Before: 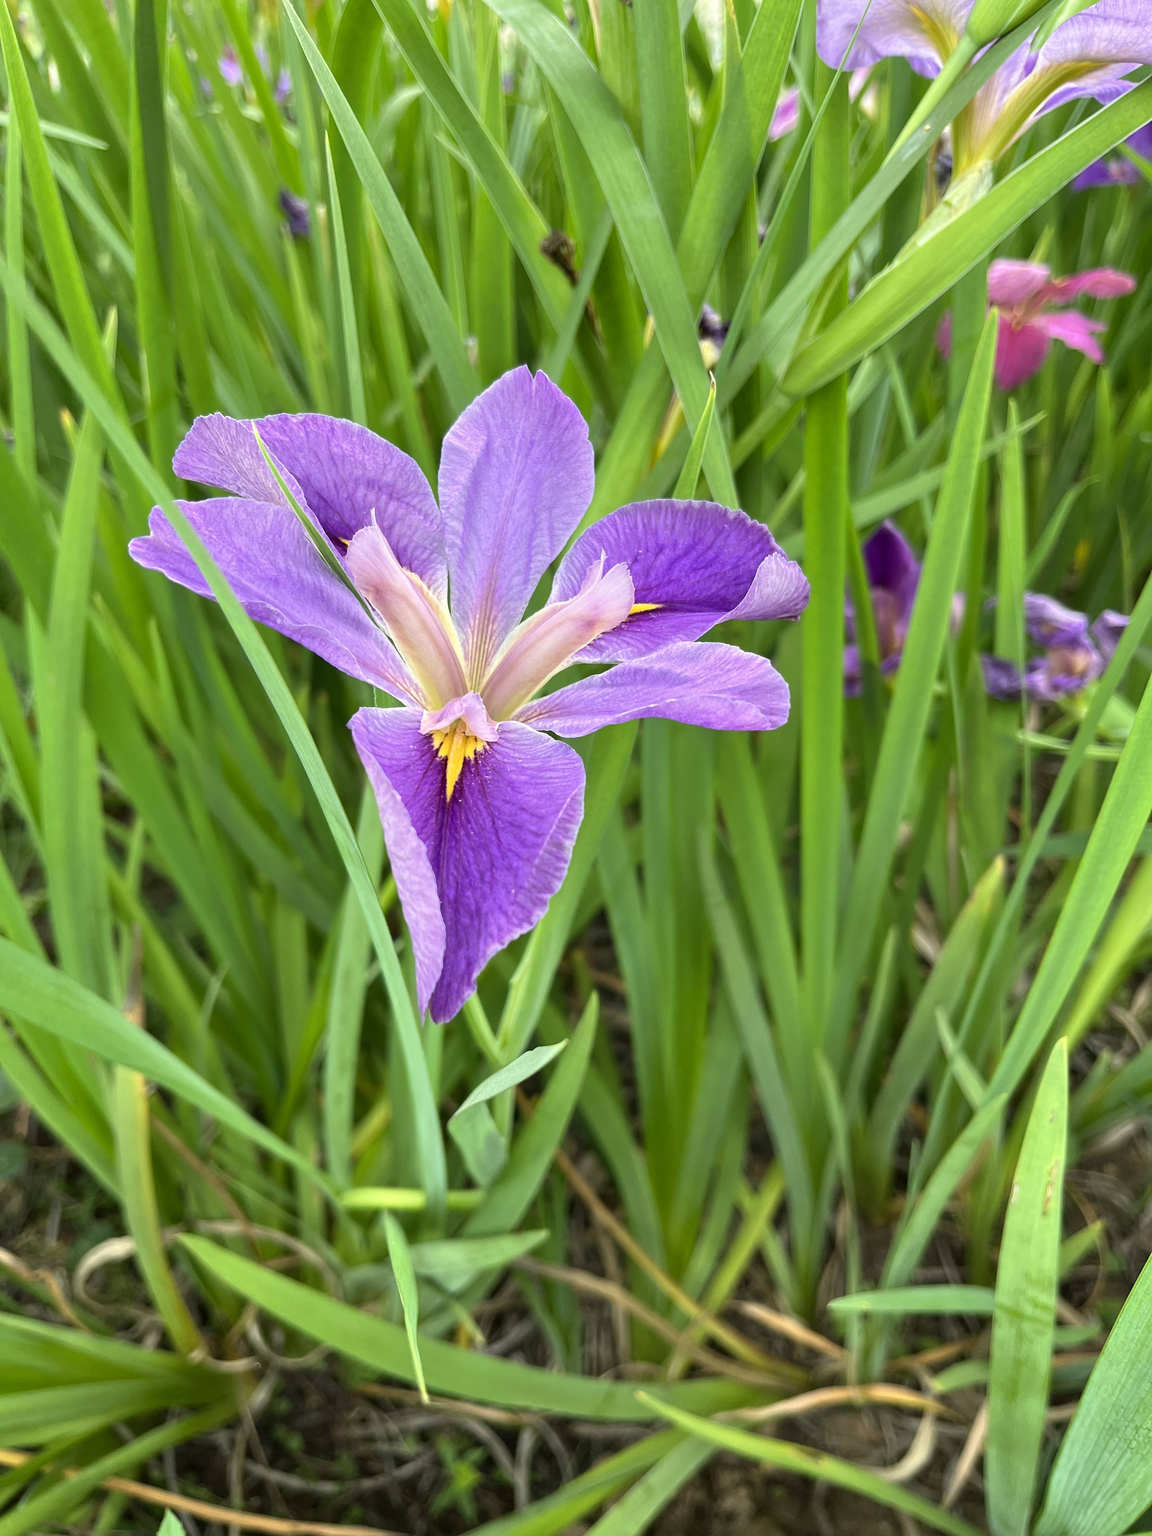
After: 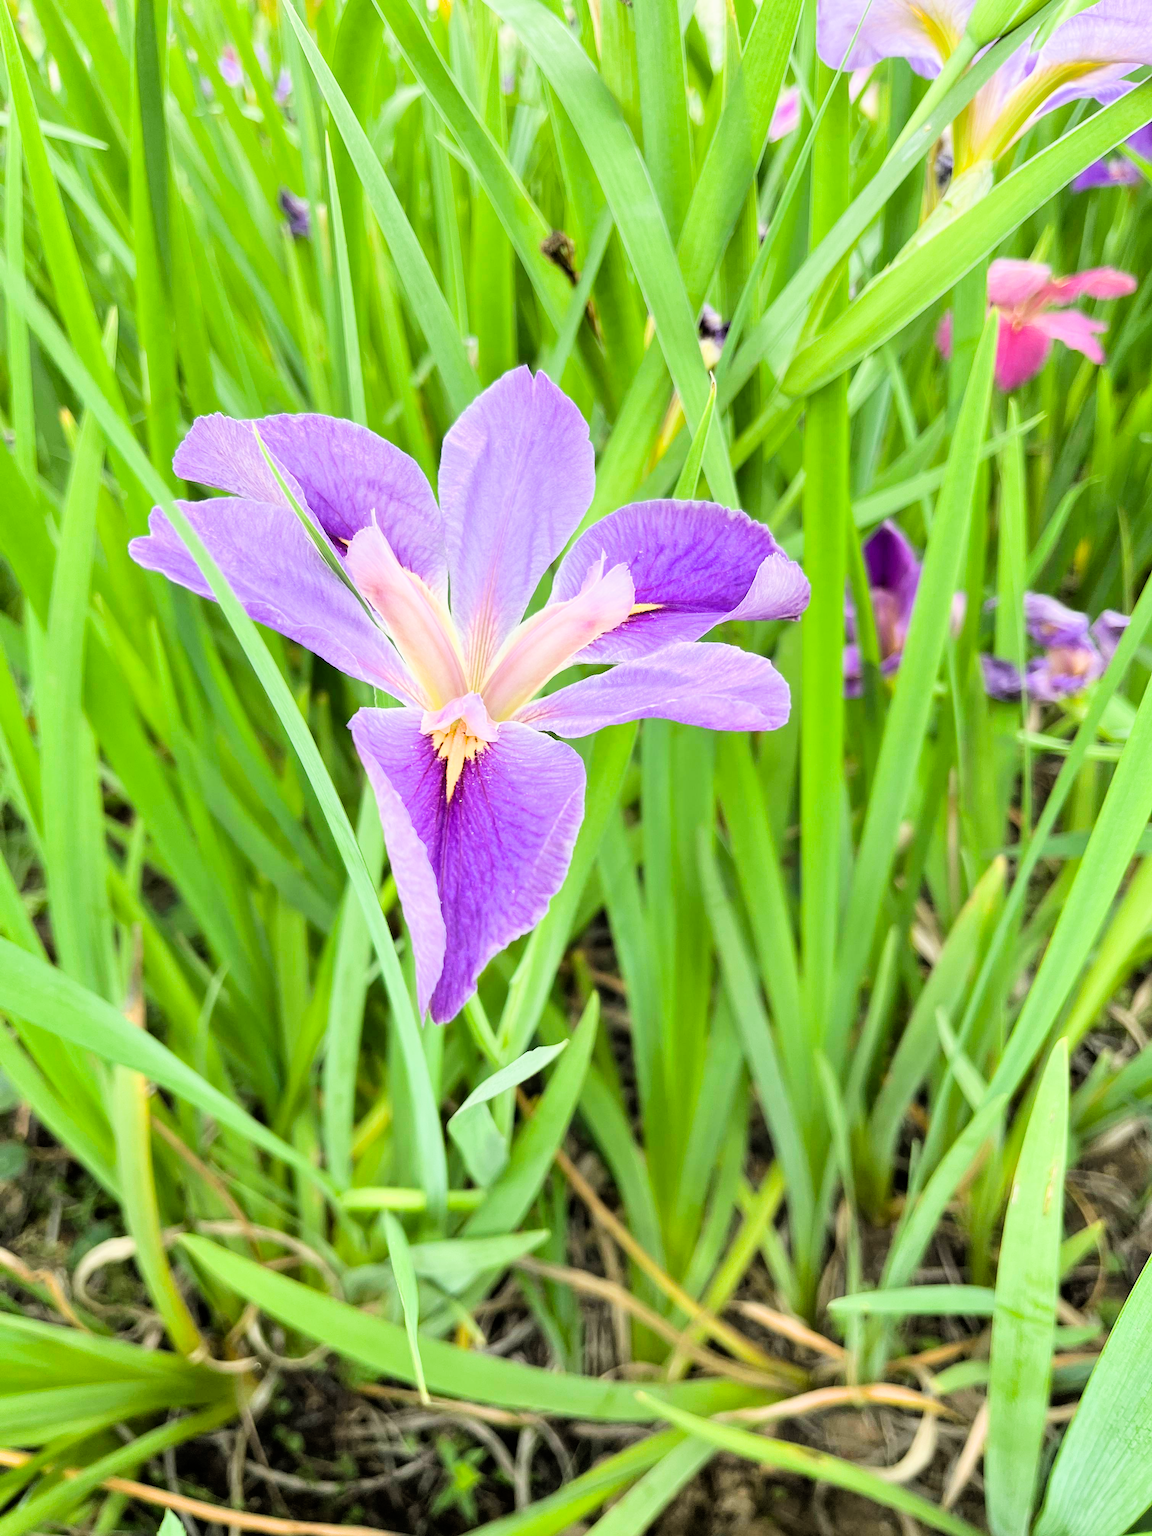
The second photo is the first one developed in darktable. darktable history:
filmic rgb: black relative exposure -5 EV, hardness 2.88, contrast 1.3
exposure: exposure 1.061 EV, compensate highlight preservation false
